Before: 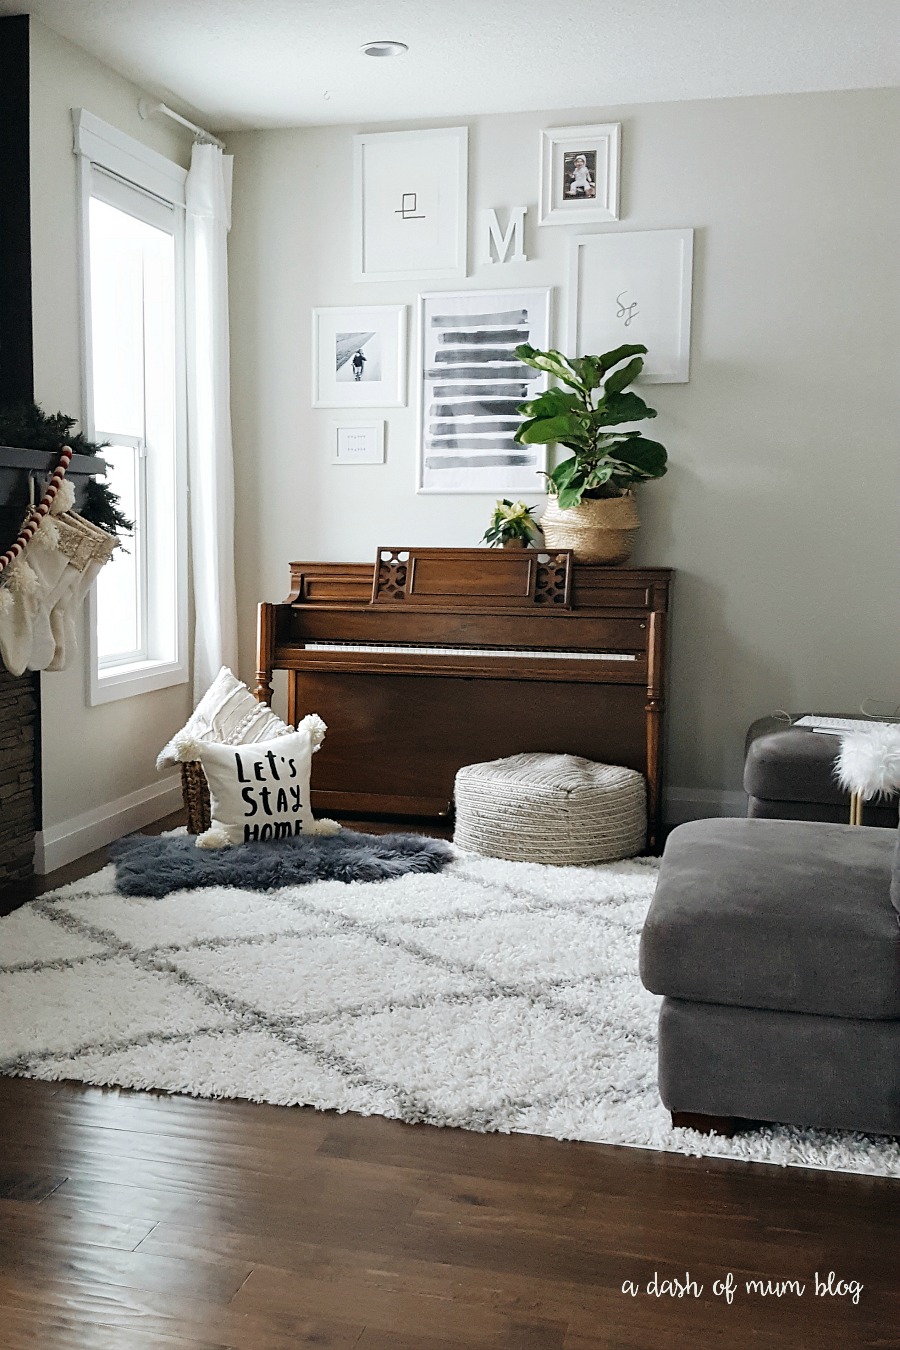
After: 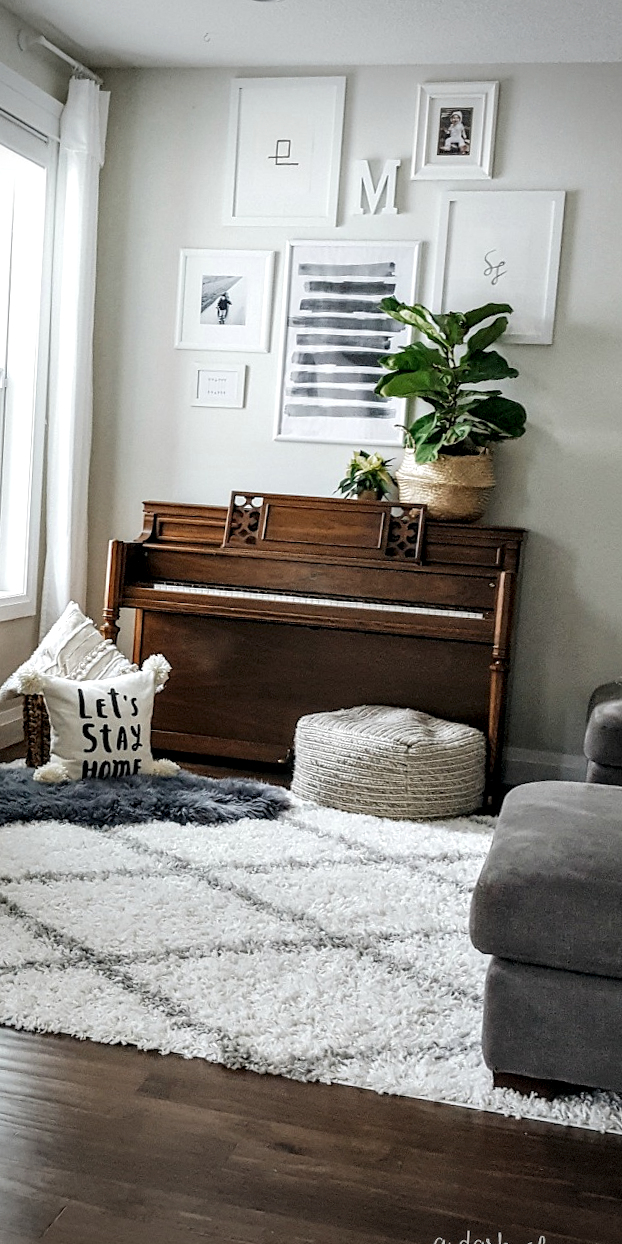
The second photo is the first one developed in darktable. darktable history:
crop and rotate: angle -3.27°, left 14.277%, top 0.028%, right 10.766%, bottom 0.028%
local contrast: detail 150%
vignetting: fall-off start 100%, brightness -0.406, saturation -0.3, width/height ratio 1.324, dithering 8-bit output, unbound false
